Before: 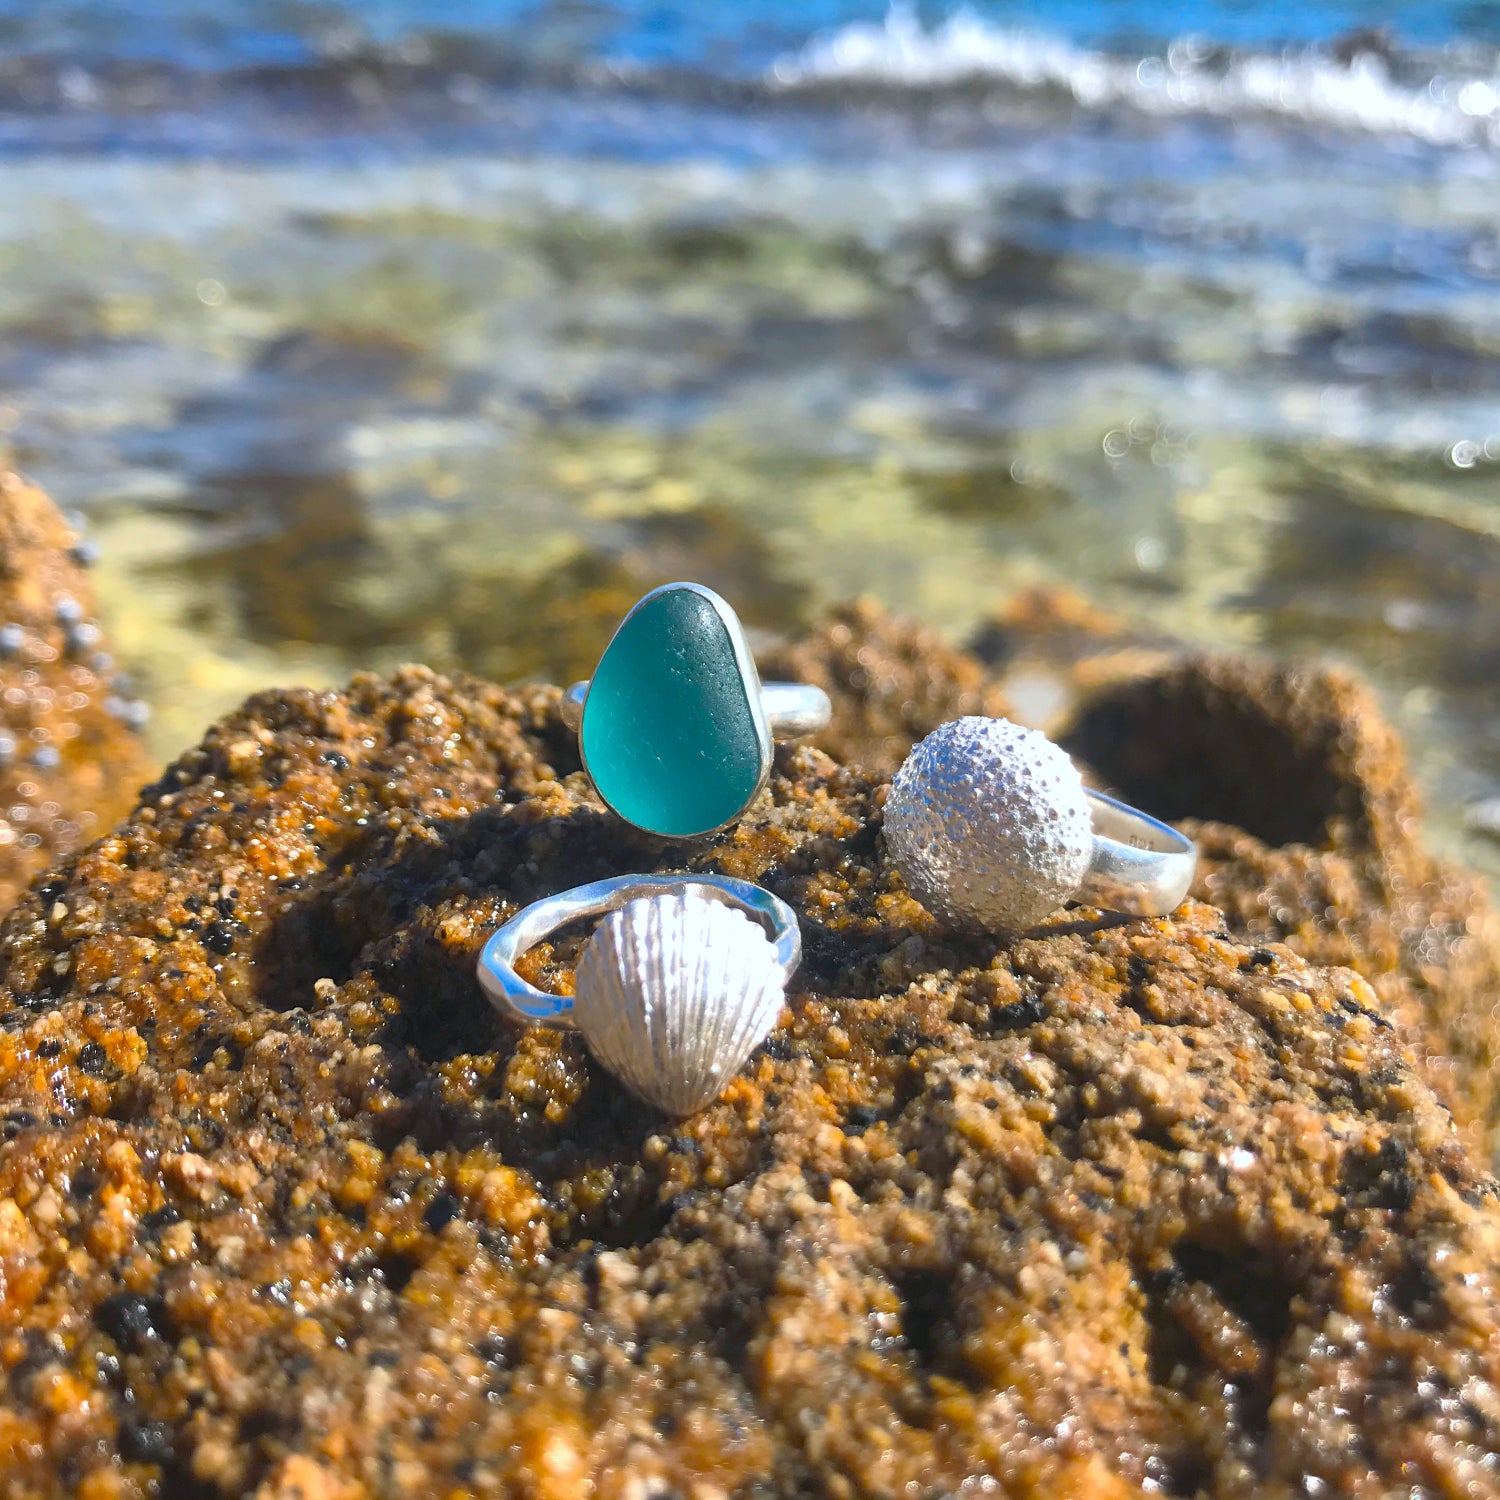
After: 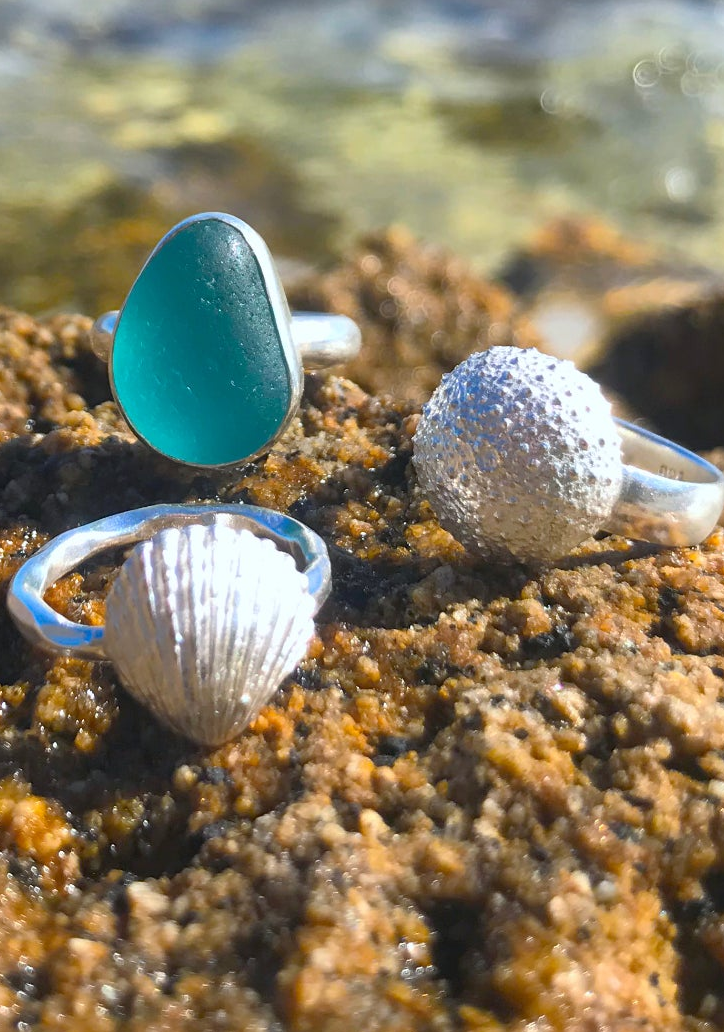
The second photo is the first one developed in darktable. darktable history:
crop: left 31.375%, top 24.682%, right 20.294%, bottom 6.497%
